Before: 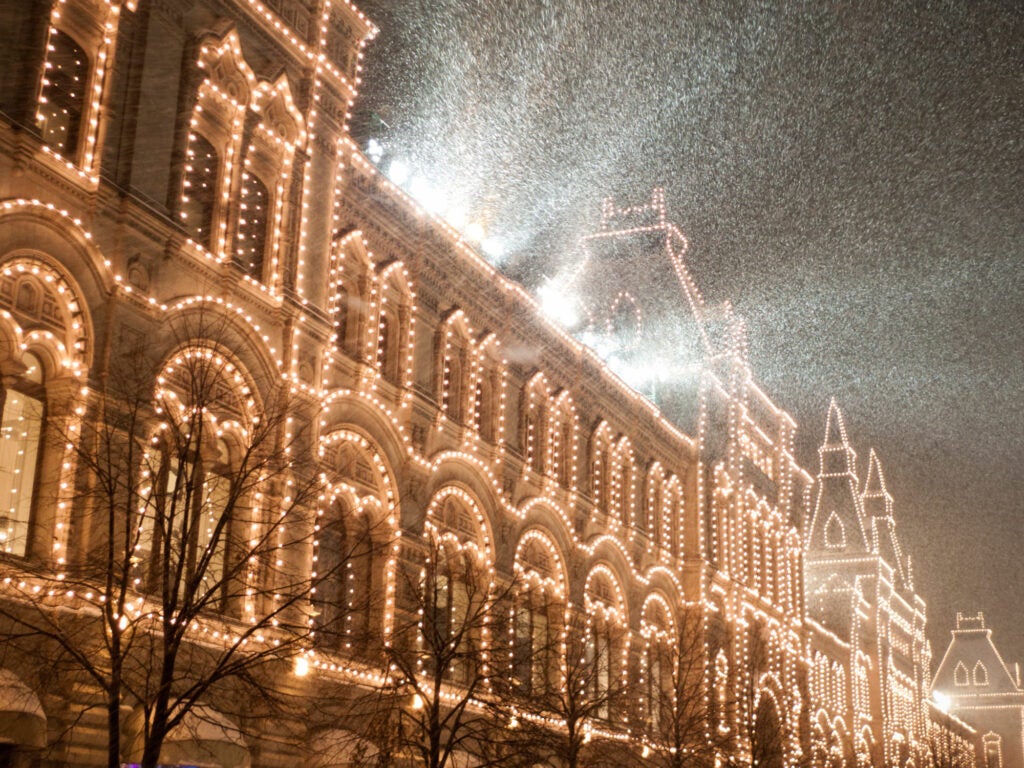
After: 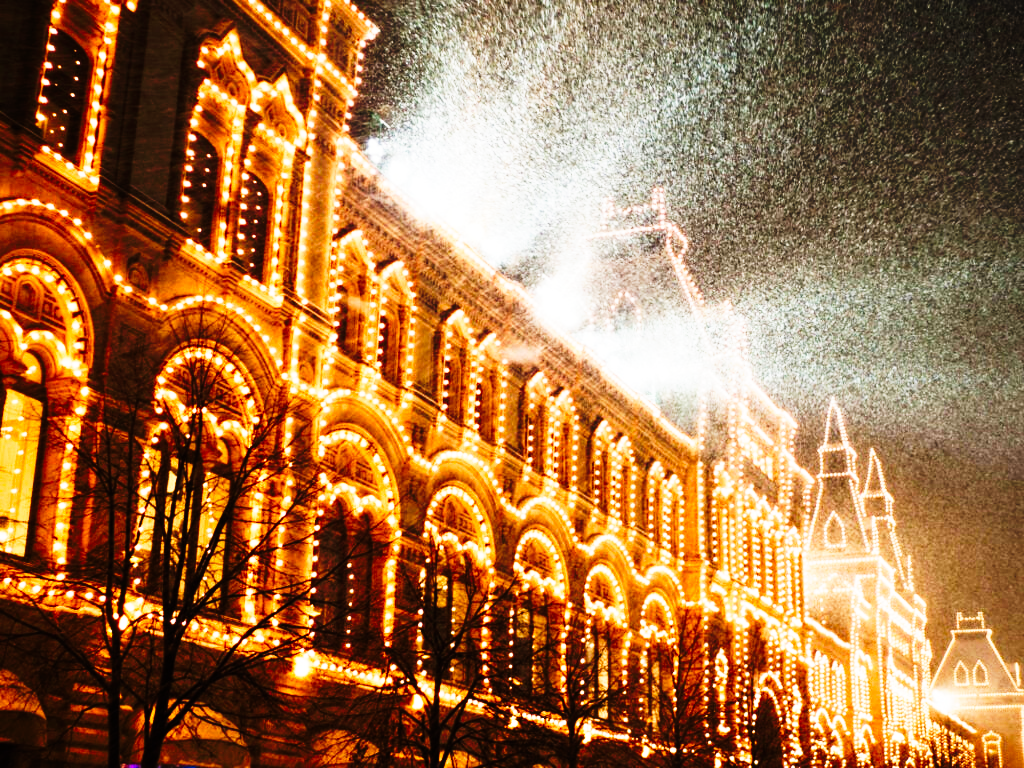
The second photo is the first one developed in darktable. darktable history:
color balance rgb: perceptual saturation grading › global saturation 10%, global vibrance 10%
tone curve: curves: ch0 [(0, 0) (0.003, 0.004) (0.011, 0.006) (0.025, 0.008) (0.044, 0.012) (0.069, 0.017) (0.1, 0.021) (0.136, 0.029) (0.177, 0.043) (0.224, 0.062) (0.277, 0.108) (0.335, 0.166) (0.399, 0.301) (0.468, 0.467) (0.543, 0.64) (0.623, 0.803) (0.709, 0.908) (0.801, 0.969) (0.898, 0.988) (1, 1)], preserve colors none
